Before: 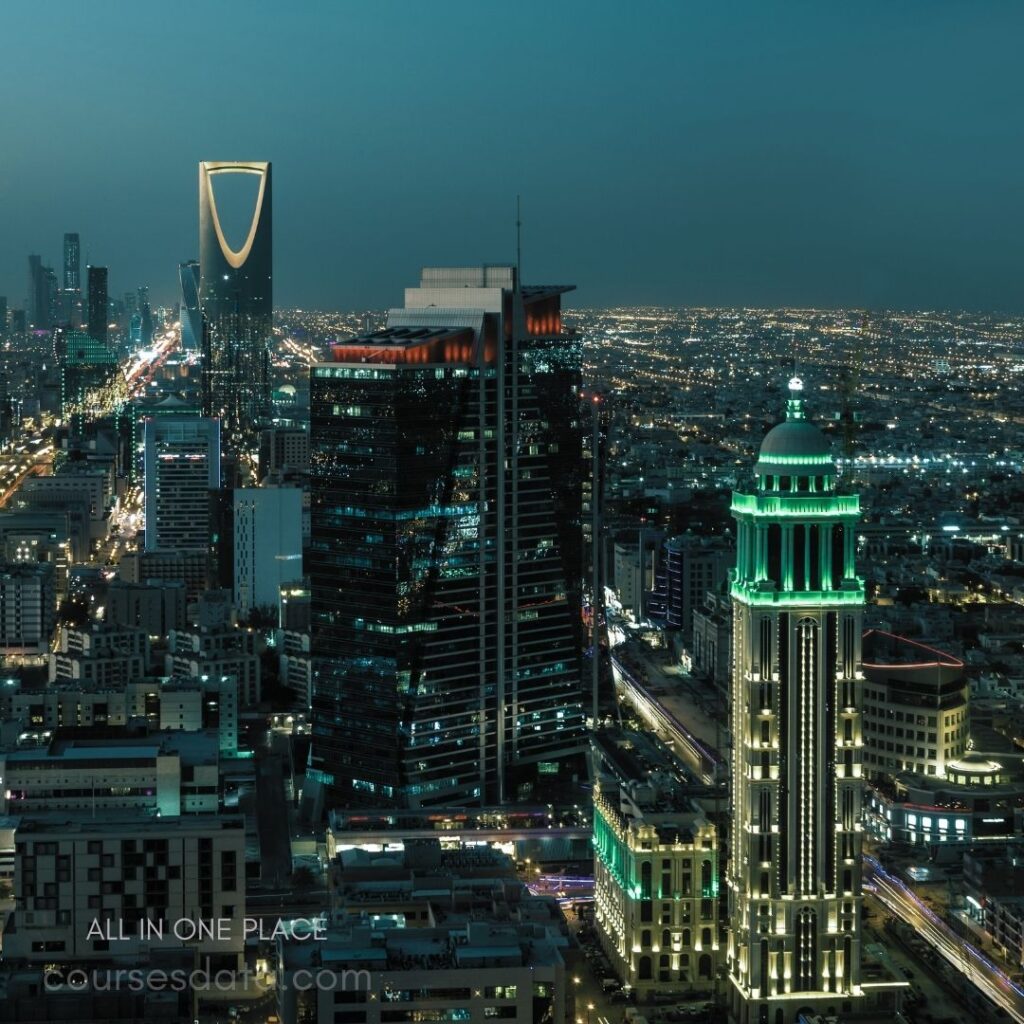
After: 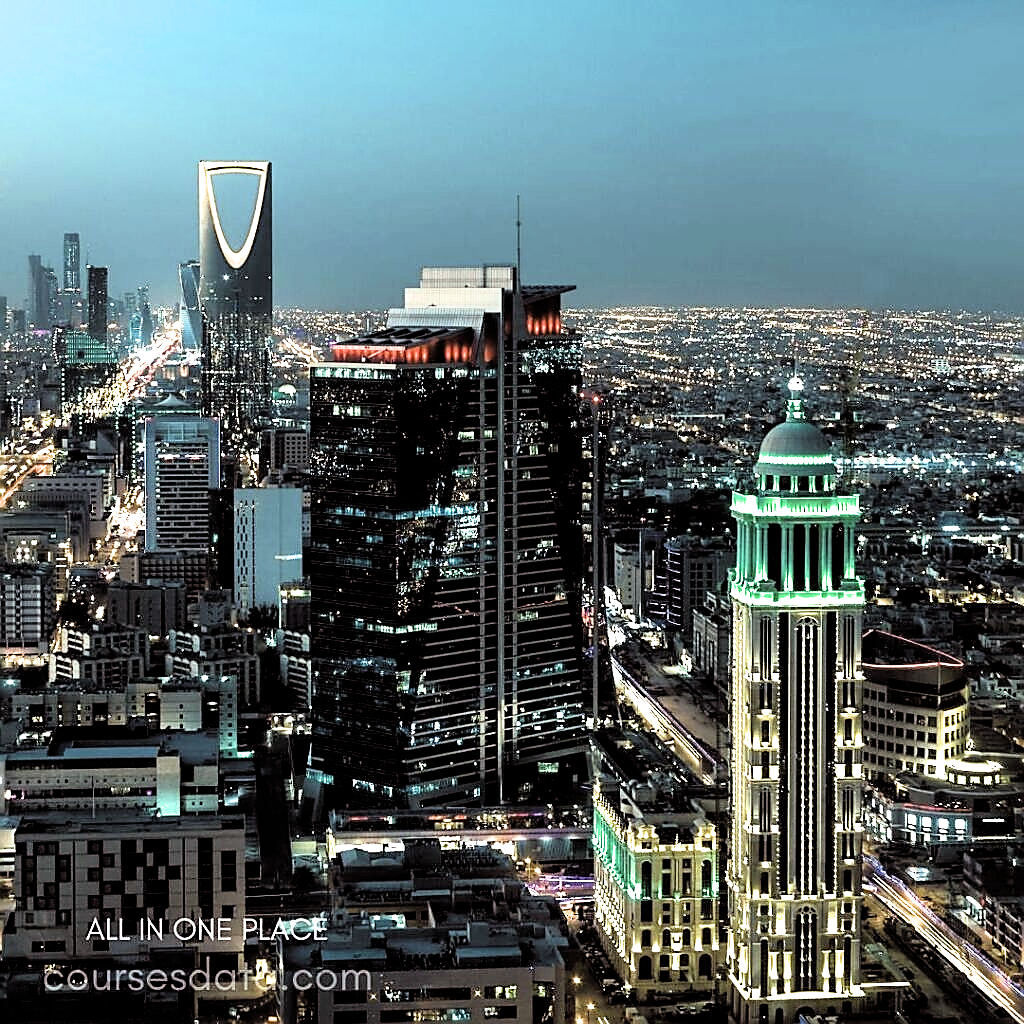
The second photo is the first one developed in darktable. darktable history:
exposure: black level correction 0, exposure 1.45 EV, compensate exposure bias true, compensate highlight preservation false
rgb levels: mode RGB, independent channels, levels [[0, 0.474, 1], [0, 0.5, 1], [0, 0.5, 1]]
sharpen: radius 1.4, amount 1.25, threshold 0.7
filmic rgb: black relative exposure -3.64 EV, white relative exposure 2.44 EV, hardness 3.29
